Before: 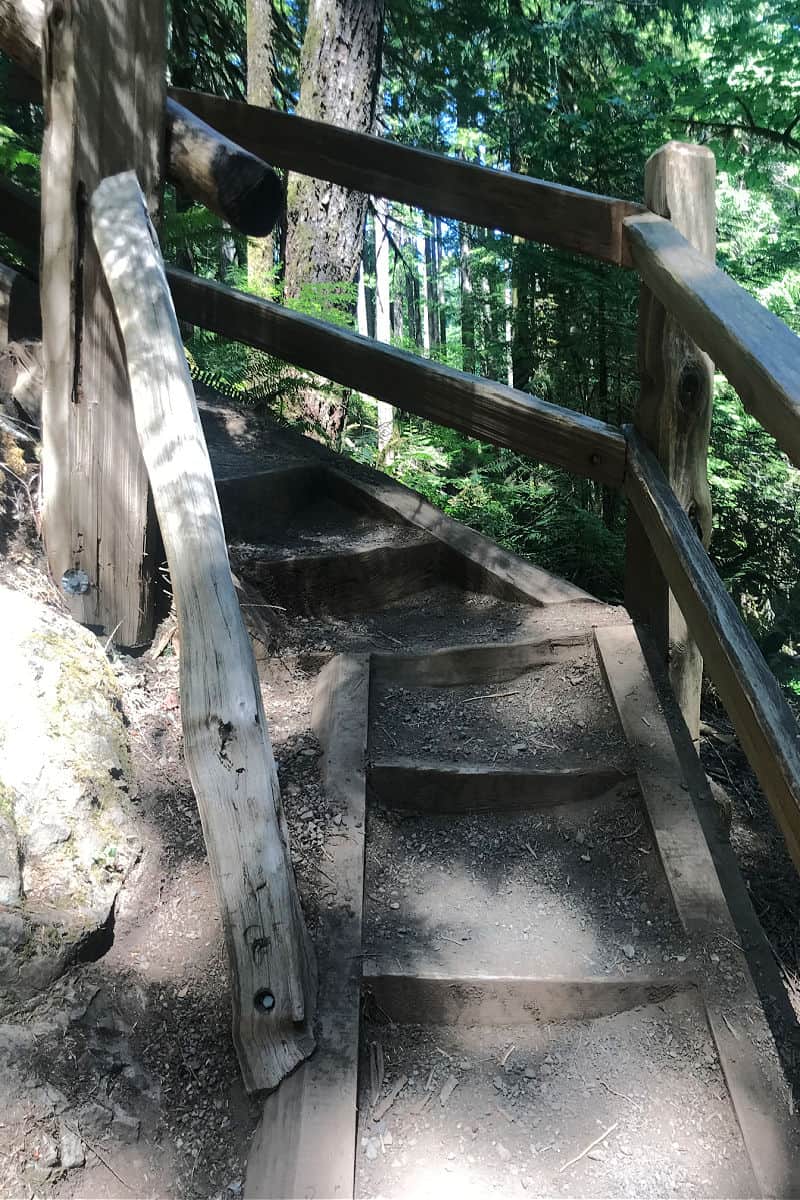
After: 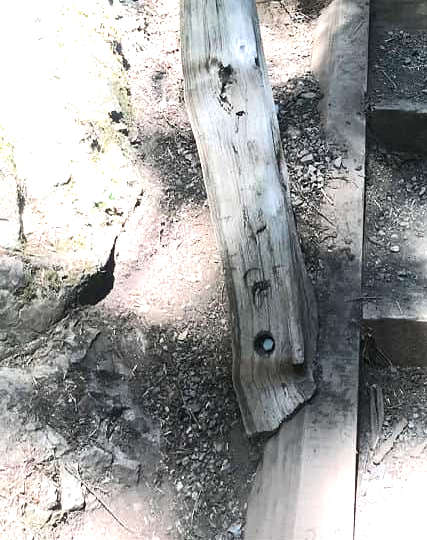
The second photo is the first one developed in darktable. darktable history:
exposure: black level correction 0, exposure 1.1 EV, compensate exposure bias true, compensate highlight preservation false
contrast brightness saturation: contrast 0.03, brightness -0.04
crop and rotate: top 54.778%, right 46.61%, bottom 0.159%
